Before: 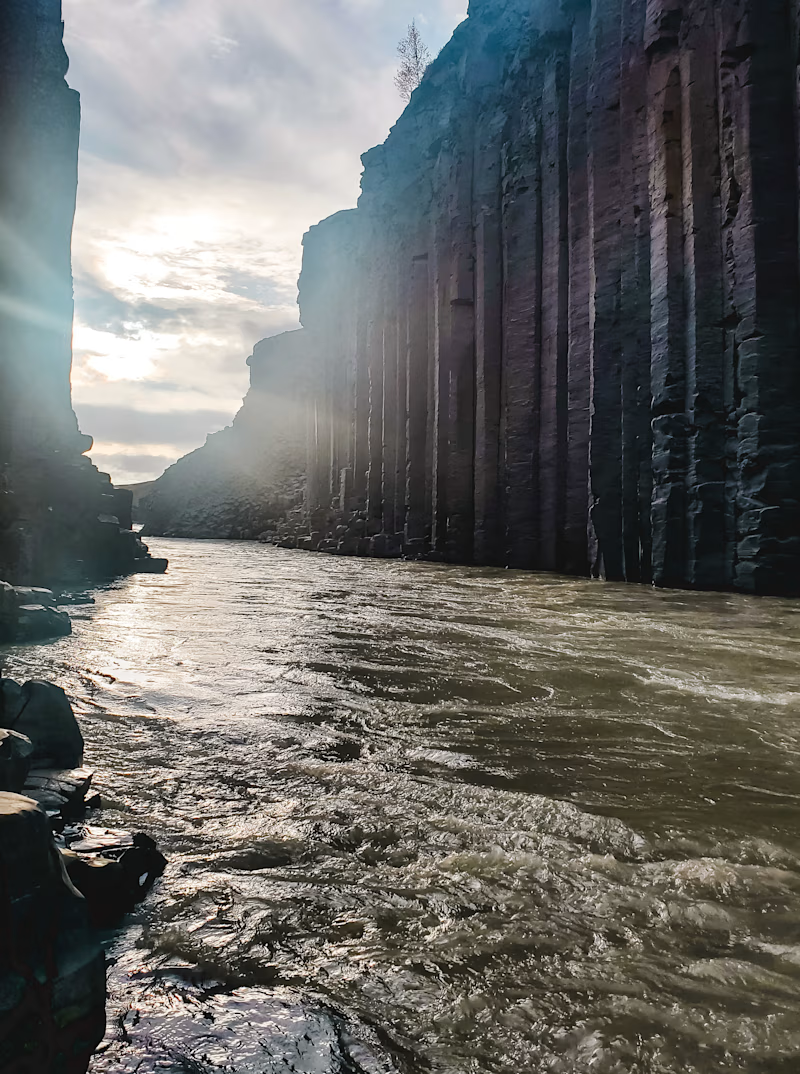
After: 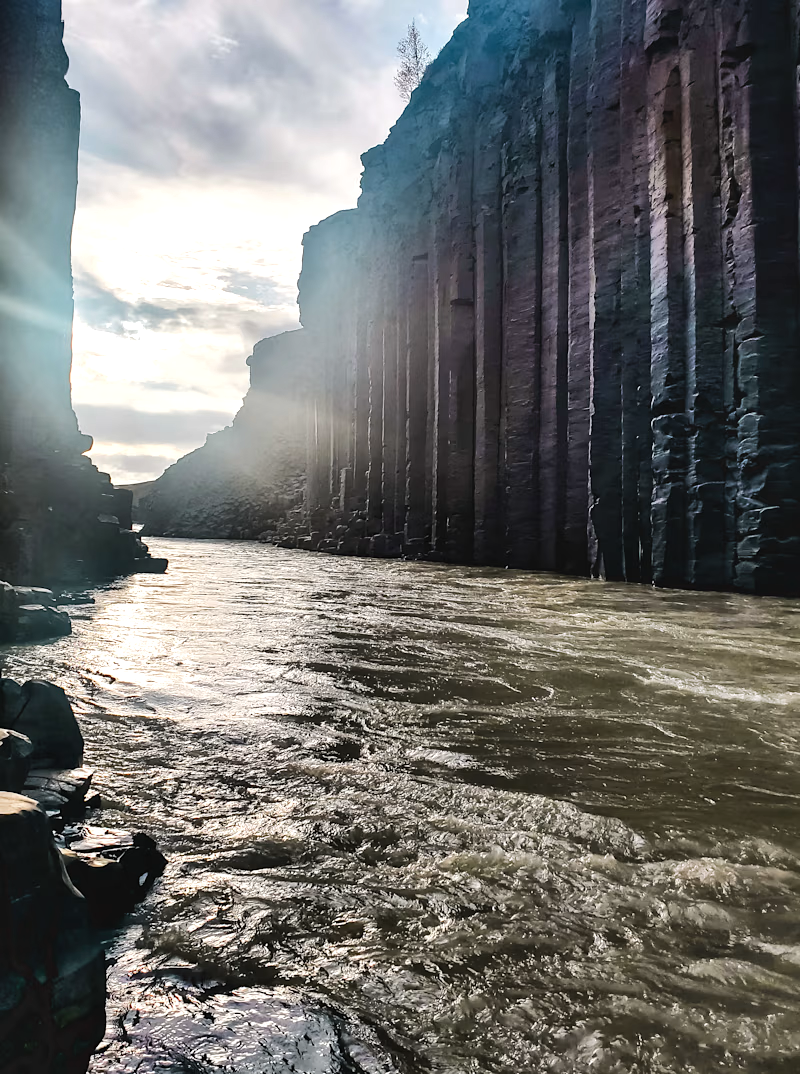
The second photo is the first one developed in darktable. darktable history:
rotate and perspective: crop left 0, crop top 0
tone equalizer: -8 EV -0.417 EV, -7 EV -0.389 EV, -6 EV -0.333 EV, -5 EV -0.222 EV, -3 EV 0.222 EV, -2 EV 0.333 EV, -1 EV 0.389 EV, +0 EV 0.417 EV, edges refinement/feathering 500, mask exposure compensation -1.57 EV, preserve details no
shadows and highlights: soften with gaussian
